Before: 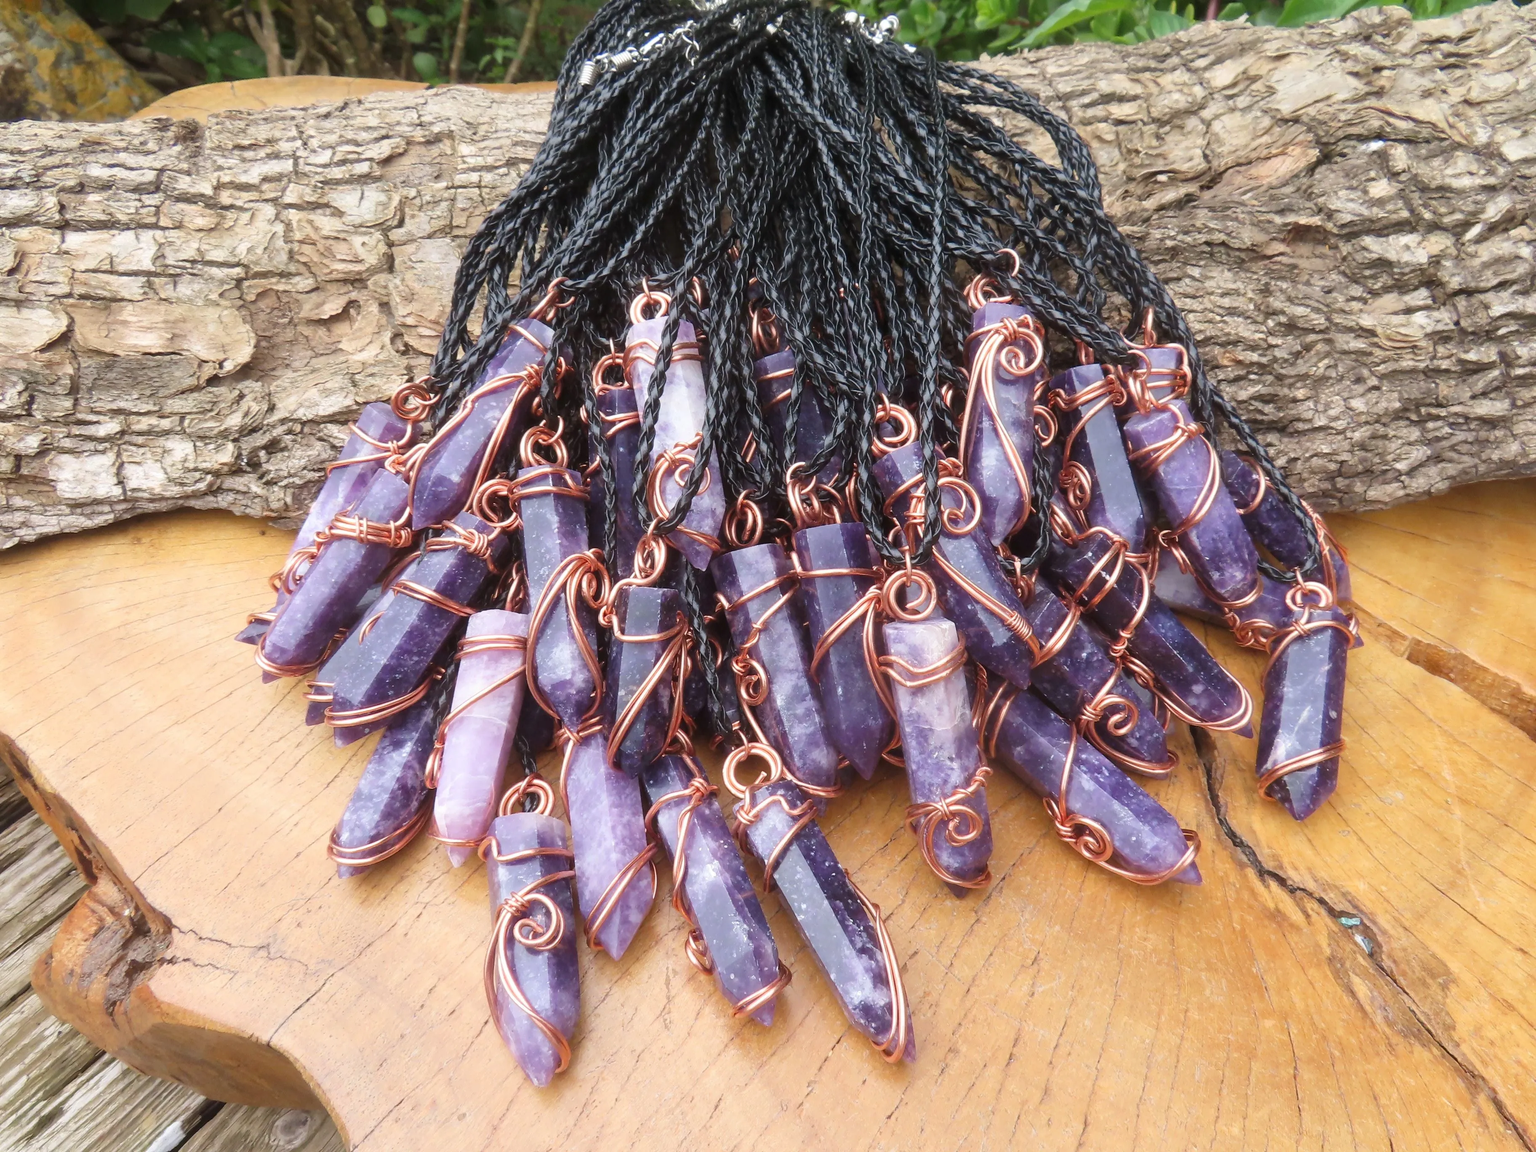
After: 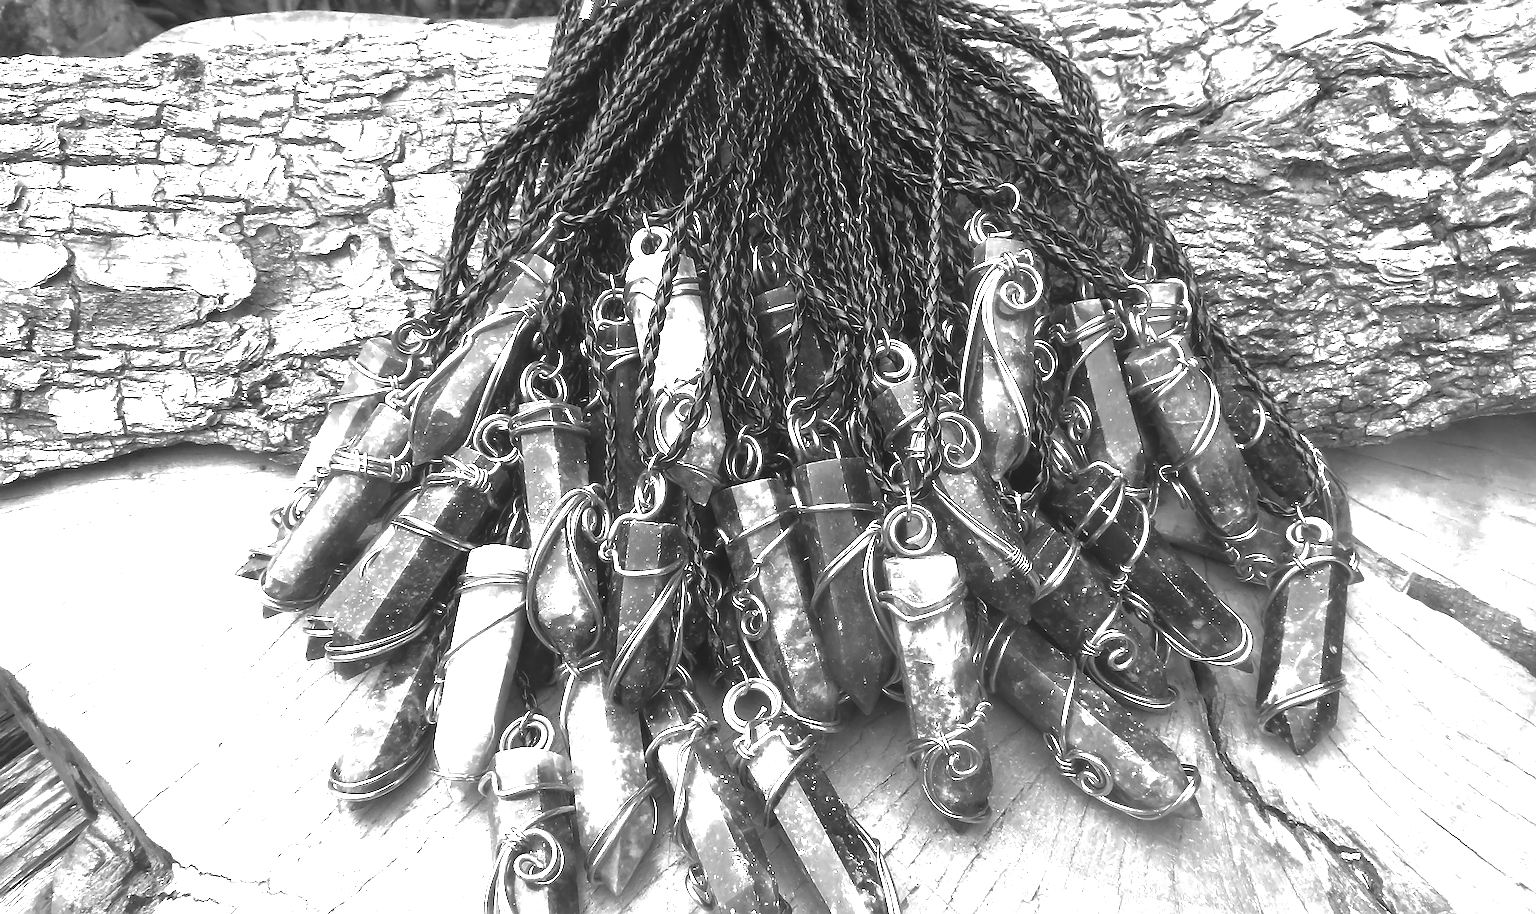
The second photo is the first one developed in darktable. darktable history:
base curve: curves: ch0 [(0, 0) (0.841, 0.609) (1, 1)]
white balance: red 1.05, blue 1.072
sharpen: on, module defaults
crop and rotate: top 5.667%, bottom 14.937%
exposure: black level correction -0.005, exposure 1 EV, compensate highlight preservation false
color correction: highlights a* 10.32, highlights b* 14.66, shadows a* -9.59, shadows b* -15.02
monochrome: a 32, b 64, size 2.3, highlights 1
